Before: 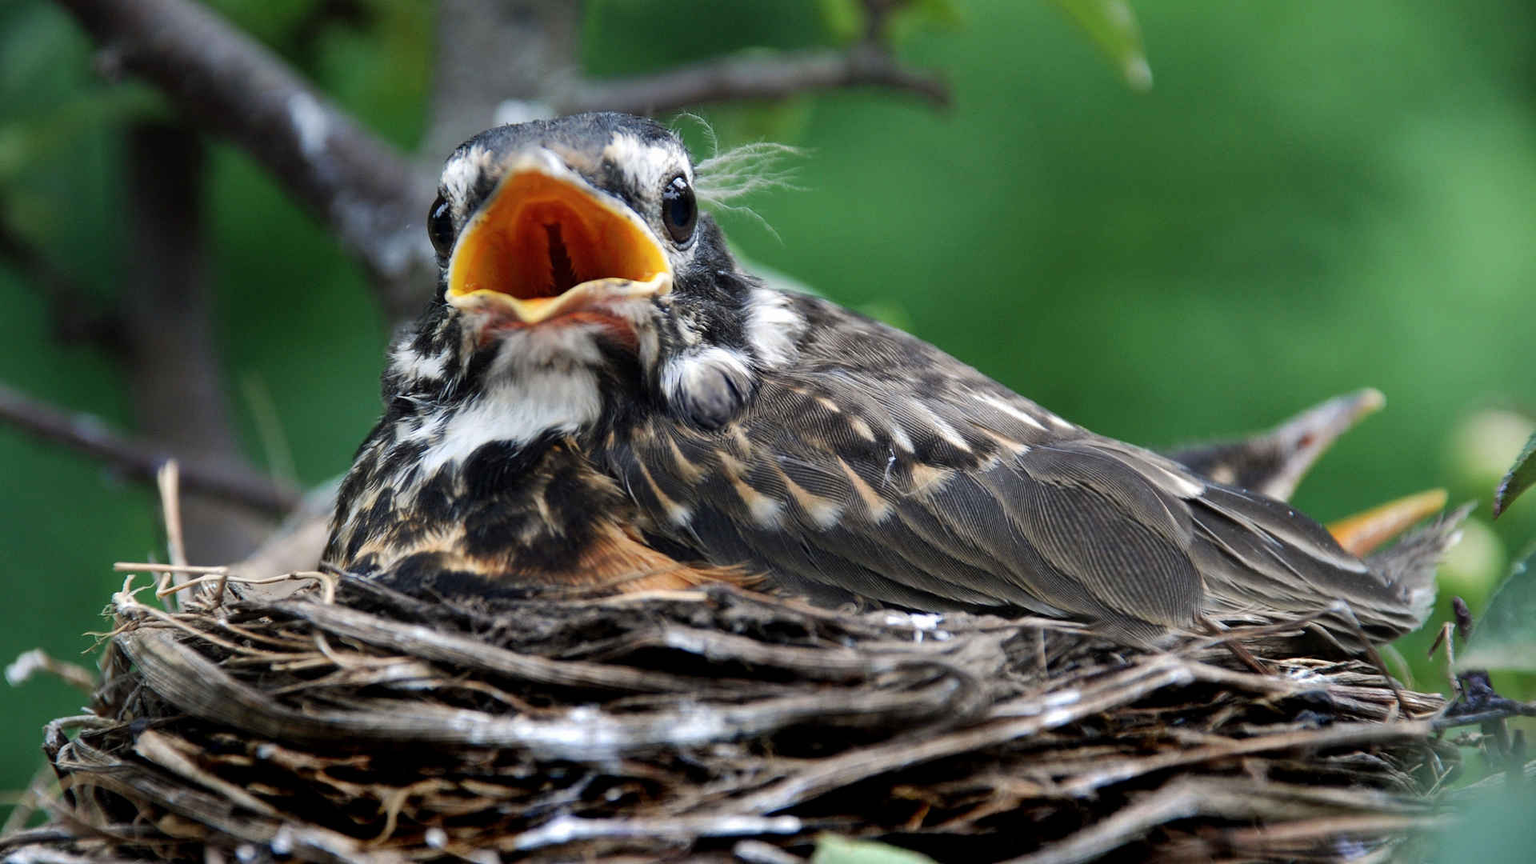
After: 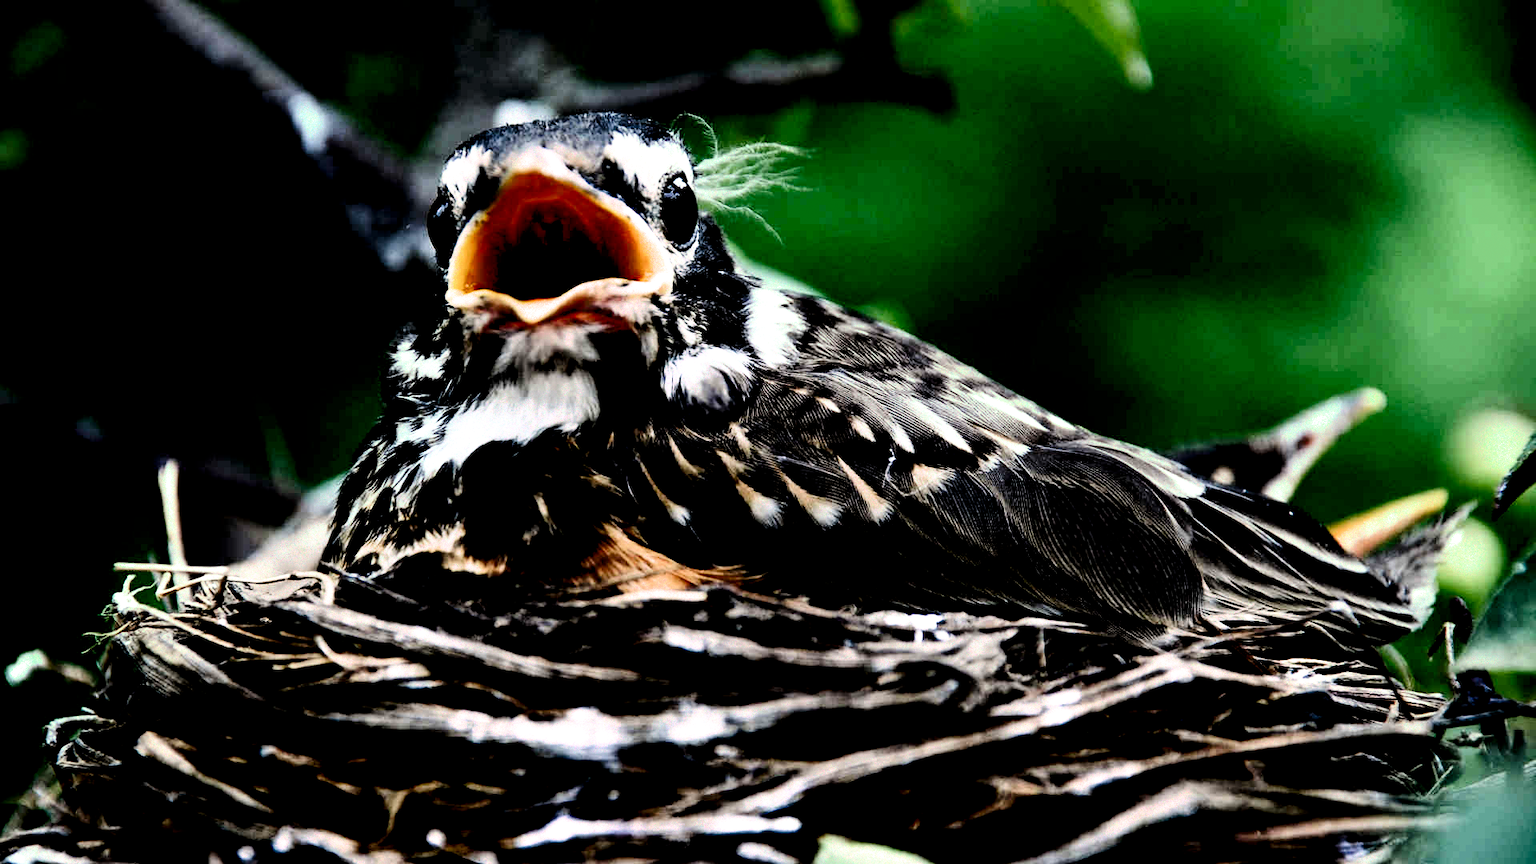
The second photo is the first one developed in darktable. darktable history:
contrast brightness saturation: contrast 0.22, brightness -0.19, saturation 0.24
filmic rgb: black relative exposure -1 EV, white relative exposure 2.05 EV, hardness 1.52, contrast 2.25, enable highlight reconstruction true
color balance rgb: perceptual saturation grading › global saturation 20%, perceptual saturation grading › highlights -25%, perceptual saturation grading › shadows 25%
